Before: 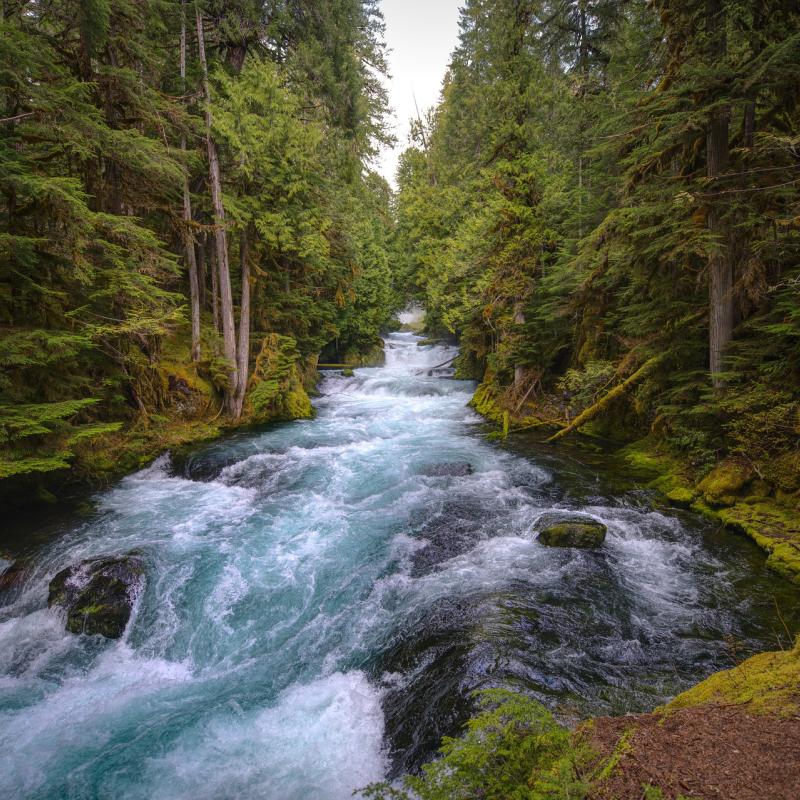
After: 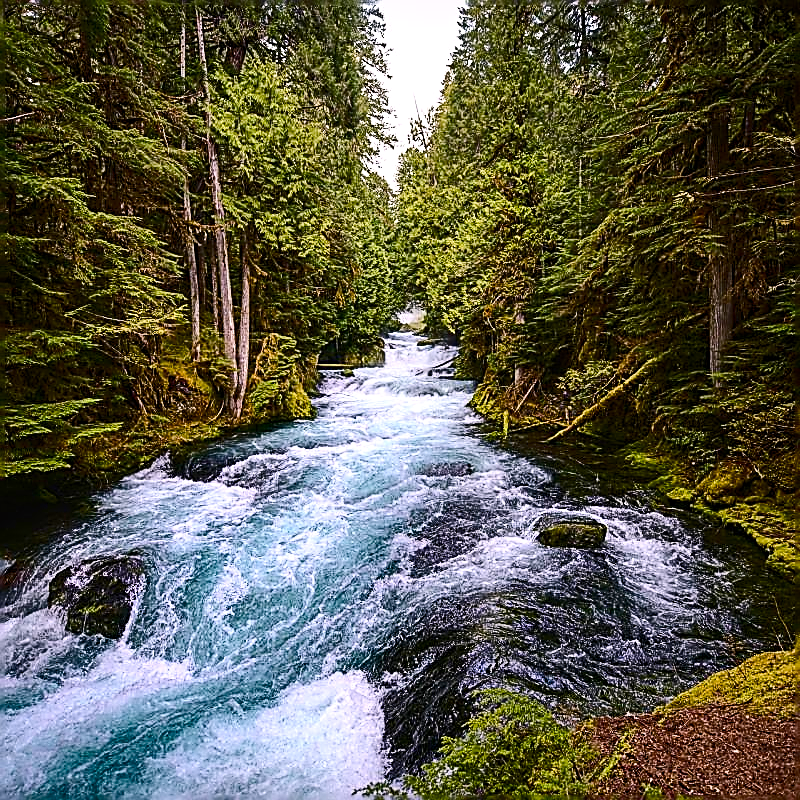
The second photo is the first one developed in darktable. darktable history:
contrast brightness saturation: contrast 0.285
sharpen: amount 1.865
color balance rgb: highlights gain › chroma 1.52%, highlights gain › hue 306.99°, perceptual saturation grading › global saturation 20%, perceptual saturation grading › highlights -25.856%, perceptual saturation grading › shadows 49.444%, perceptual brilliance grading › highlights 6.798%, perceptual brilliance grading › mid-tones 17.101%, perceptual brilliance grading › shadows -5.542%
